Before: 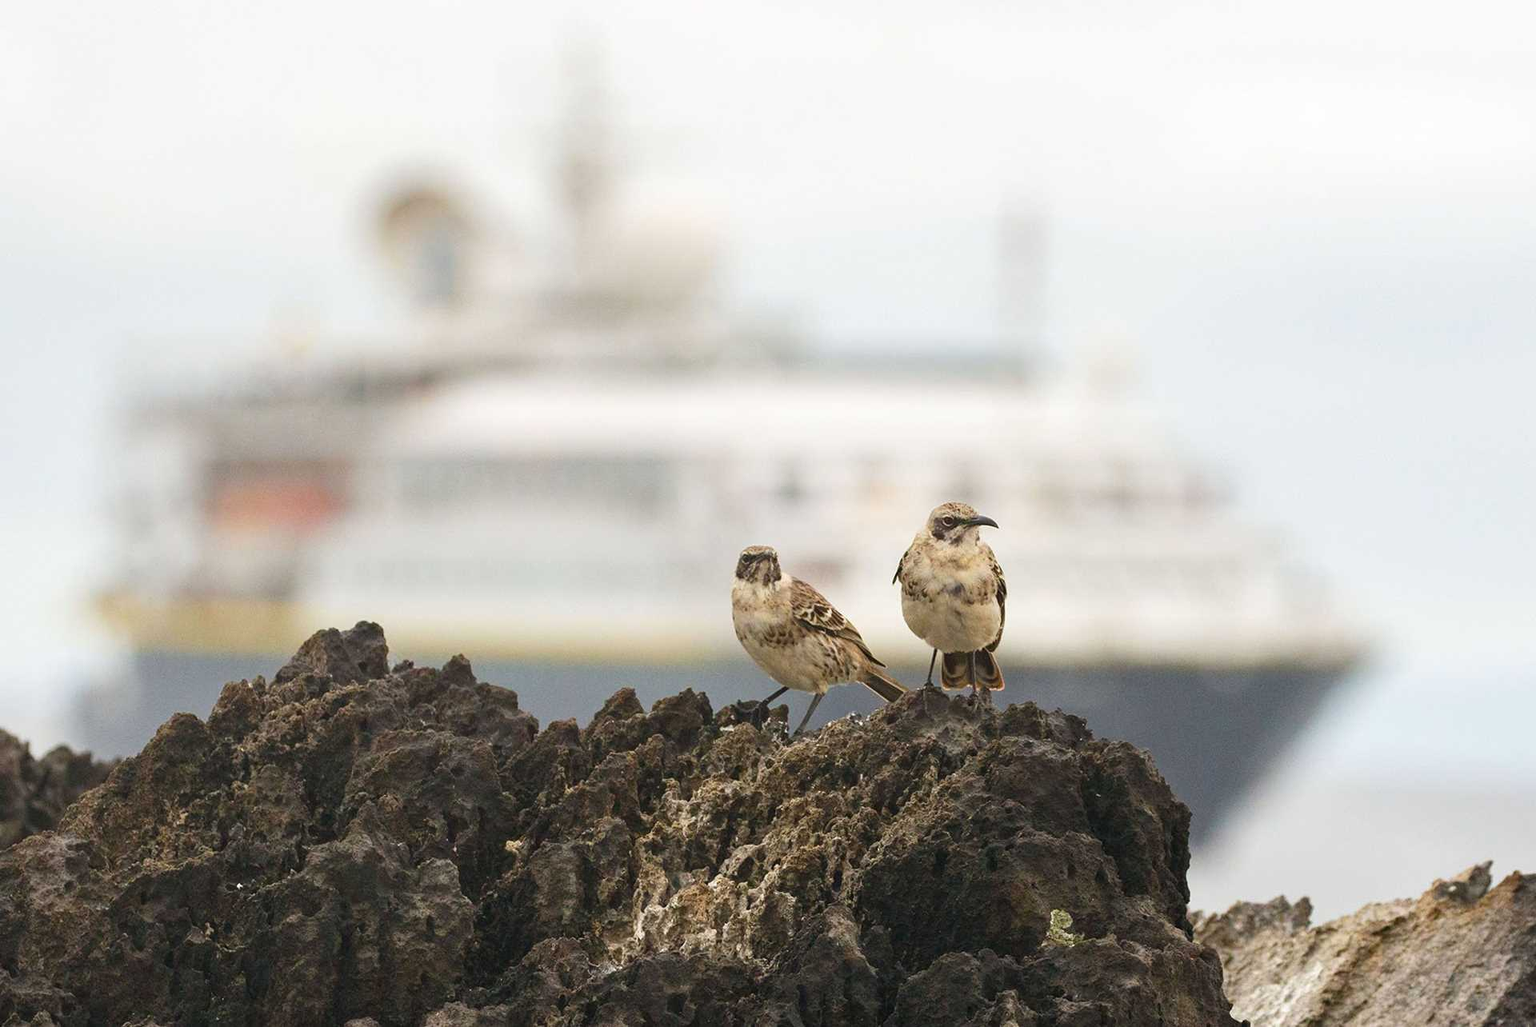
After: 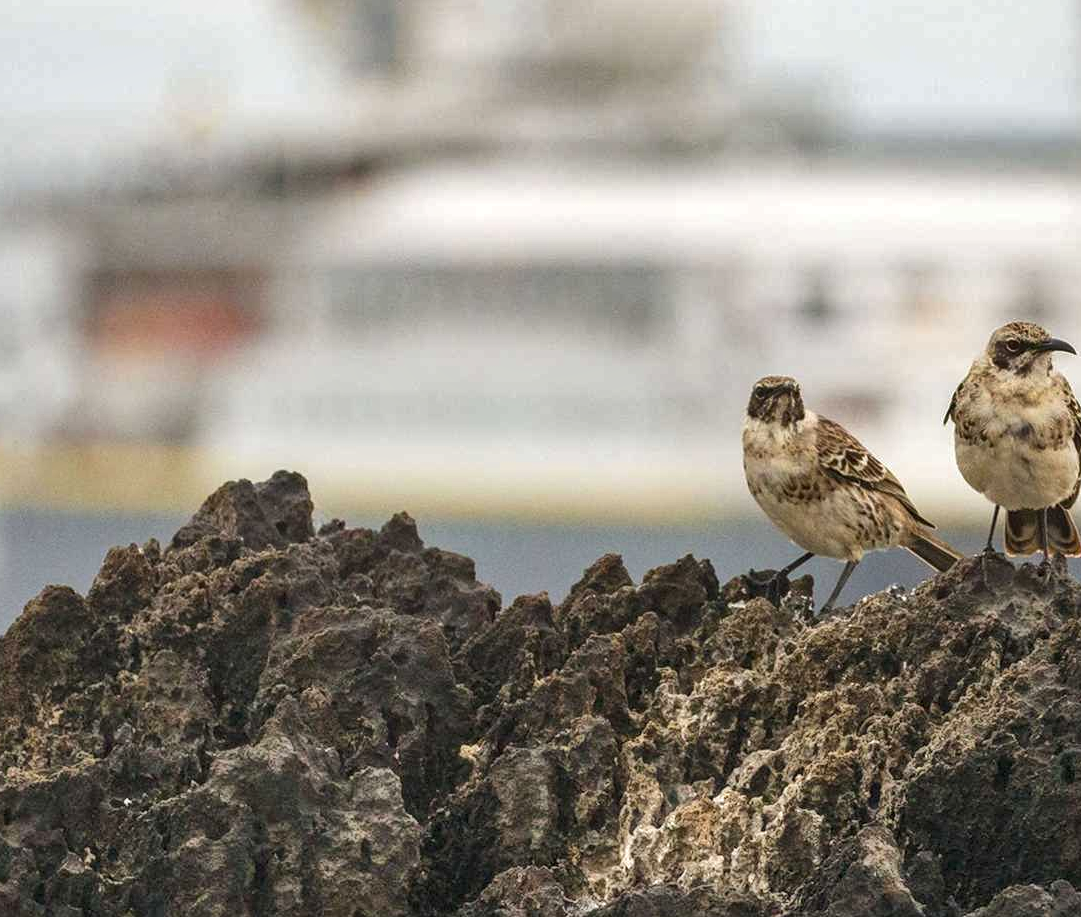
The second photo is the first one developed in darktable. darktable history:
crop: left 8.966%, top 23.852%, right 34.699%, bottom 4.703%
shadows and highlights: low approximation 0.01, soften with gaussian
local contrast: detail 130%
